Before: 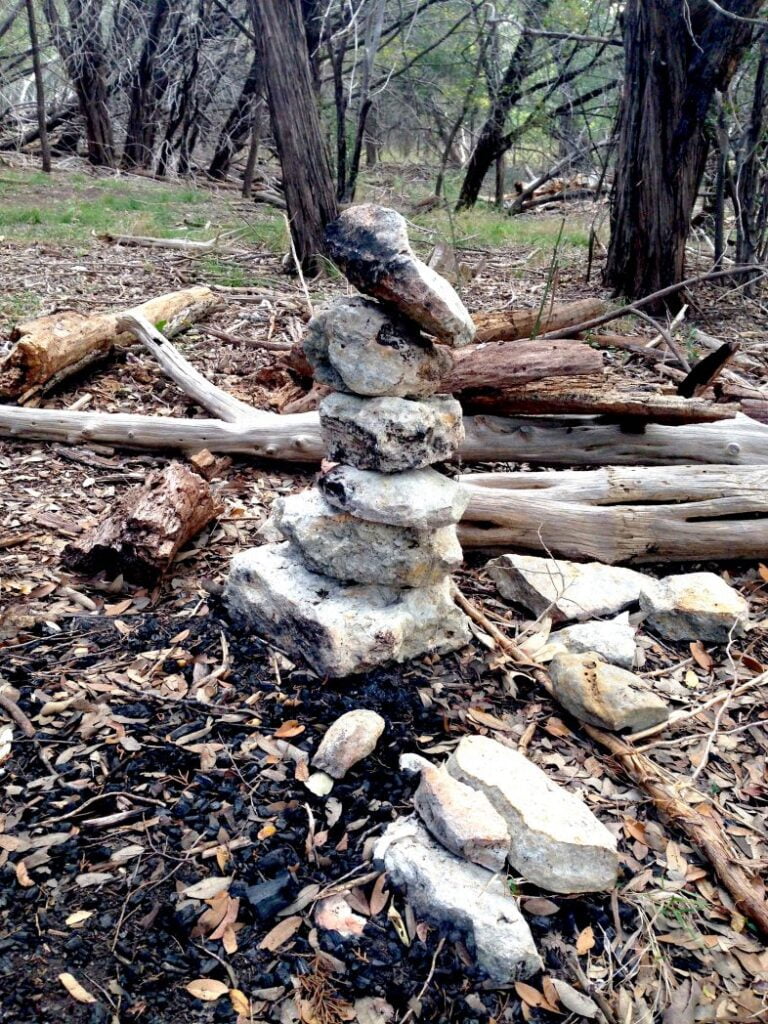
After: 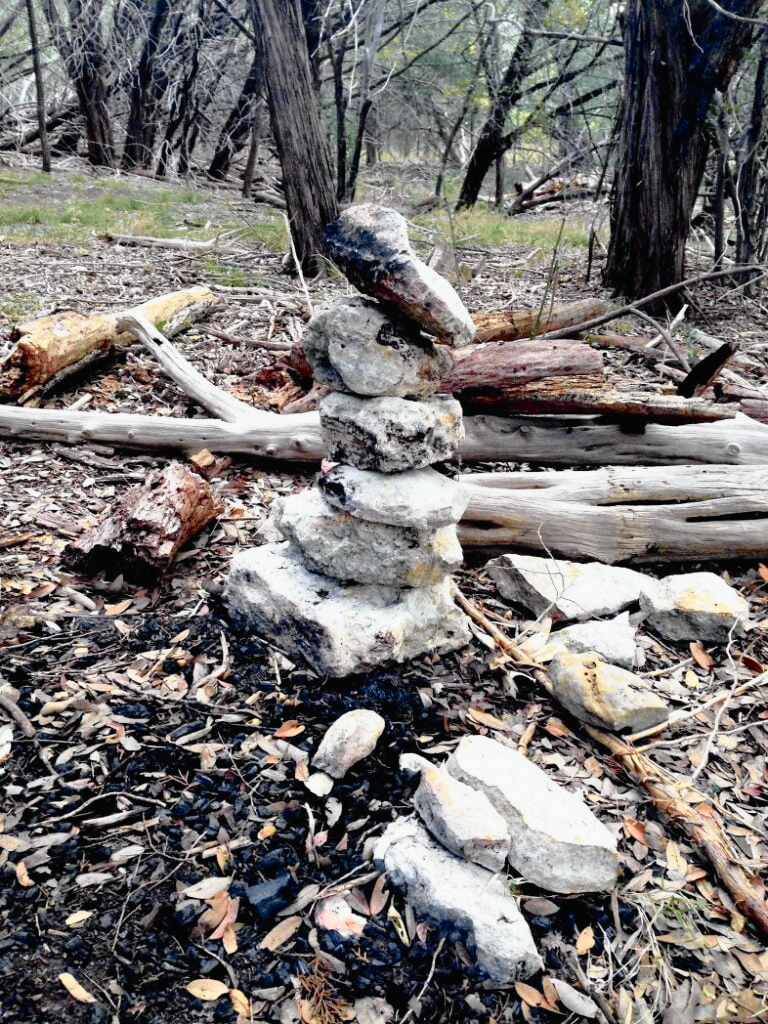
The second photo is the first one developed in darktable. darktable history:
tone curve: curves: ch0 [(0, 0.009) (0.105, 0.08) (0.195, 0.18) (0.283, 0.316) (0.384, 0.434) (0.485, 0.531) (0.638, 0.69) (0.81, 0.872) (1, 0.977)]; ch1 [(0, 0) (0.161, 0.092) (0.35, 0.33) (0.379, 0.401) (0.456, 0.469) (0.502, 0.5) (0.525, 0.514) (0.586, 0.604) (0.642, 0.645) (0.858, 0.817) (1, 0.942)]; ch2 [(0, 0) (0.371, 0.362) (0.437, 0.437) (0.48, 0.49) (0.53, 0.515) (0.56, 0.571) (0.622, 0.606) (0.881, 0.795) (1, 0.929)], color space Lab, independent channels, preserve colors none
